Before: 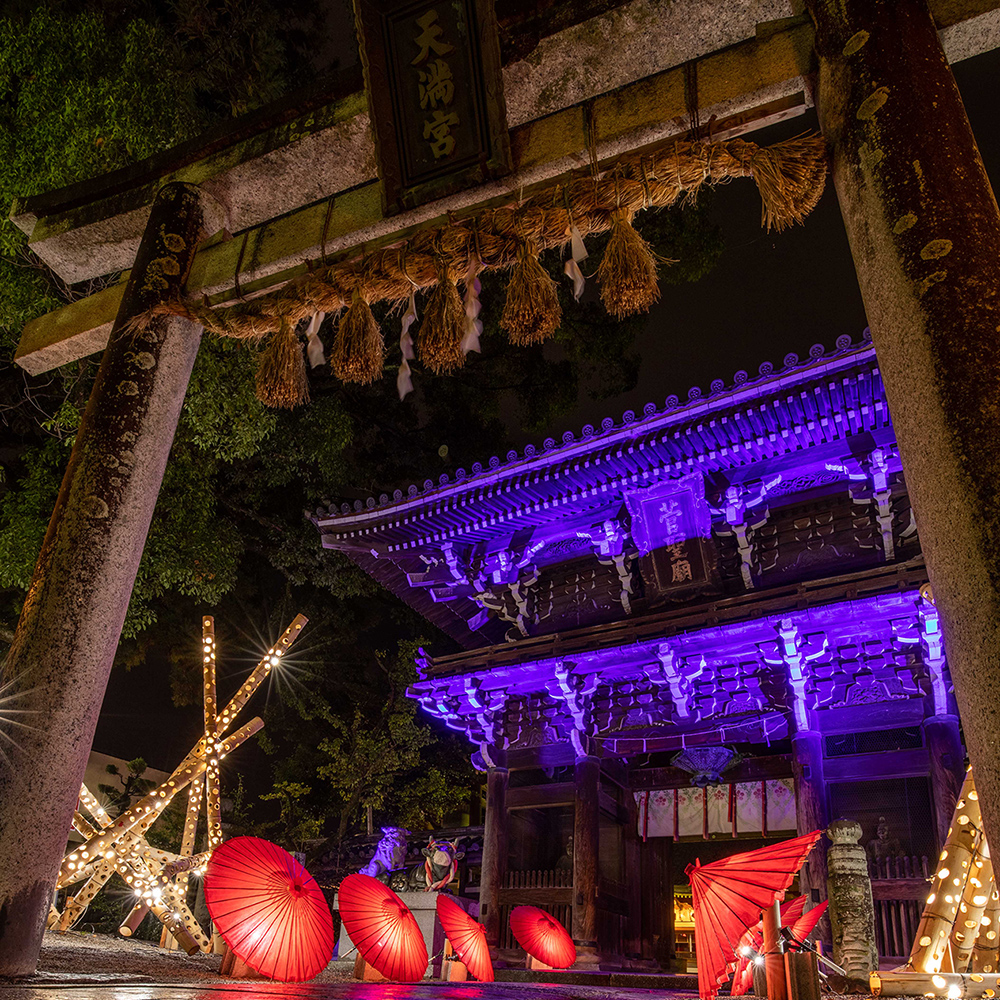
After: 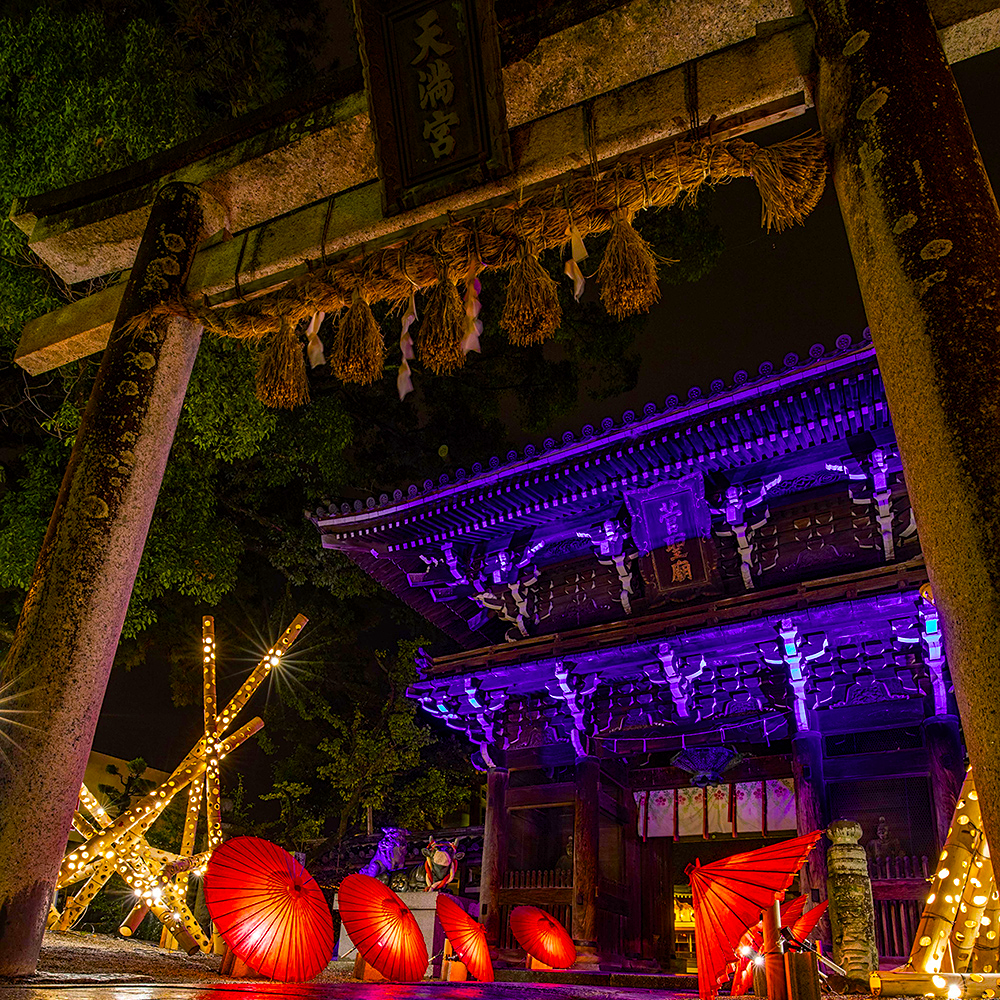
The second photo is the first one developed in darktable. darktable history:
color balance rgb: shadows lift › luminance -7.353%, shadows lift › chroma 2.418%, shadows lift › hue 165.87°, perceptual saturation grading › global saturation 99.414%
sharpen: amount 0.21
